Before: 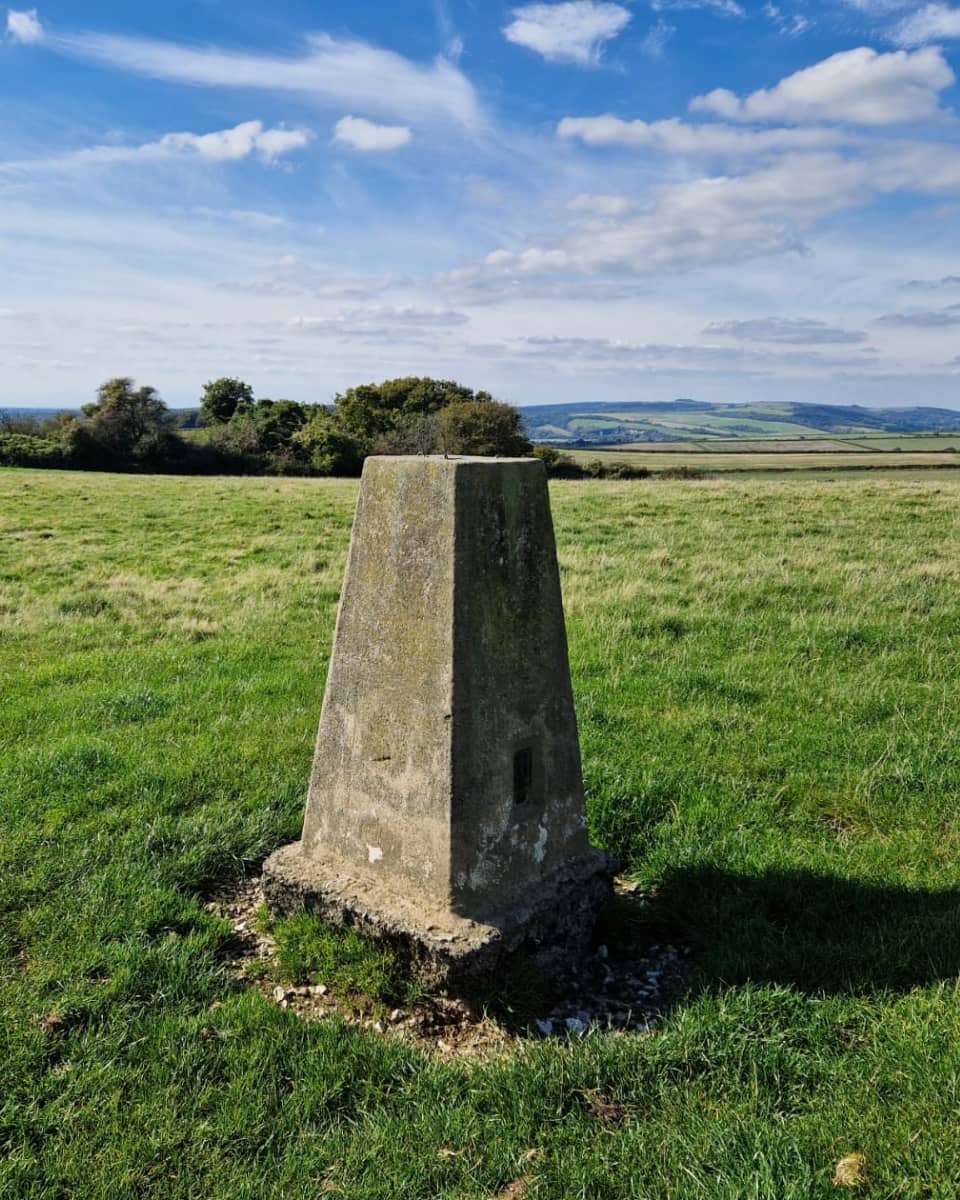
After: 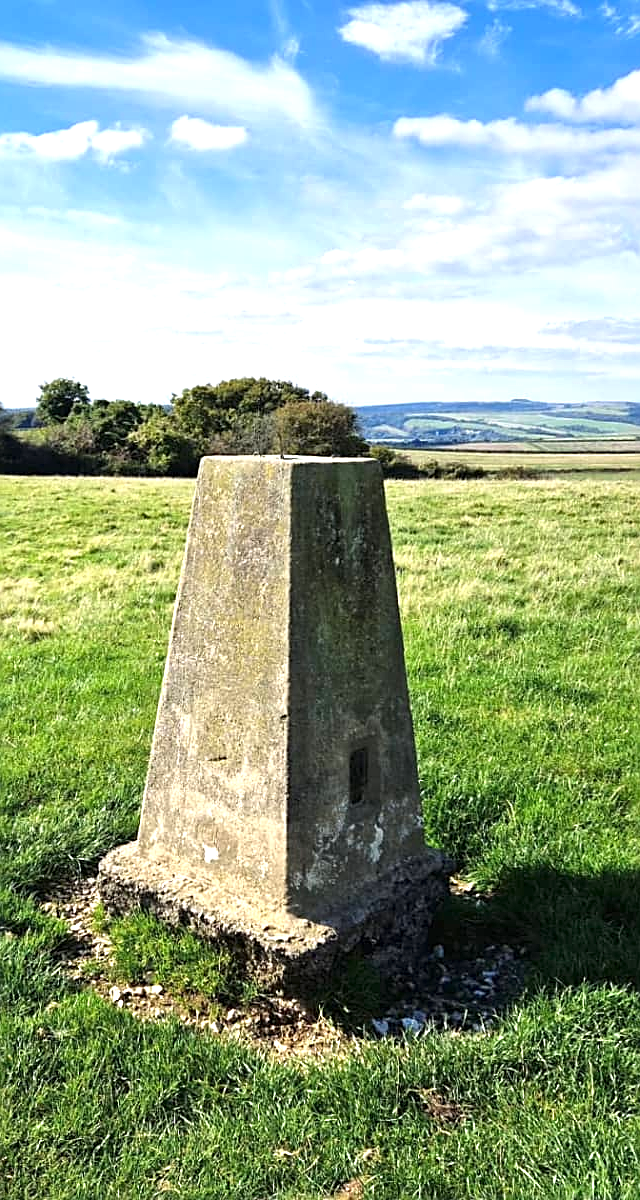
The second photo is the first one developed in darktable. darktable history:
sharpen: amount 0.547
exposure: black level correction 0, exposure 1.001 EV, compensate highlight preservation false
crop: left 17.155%, right 16.141%
